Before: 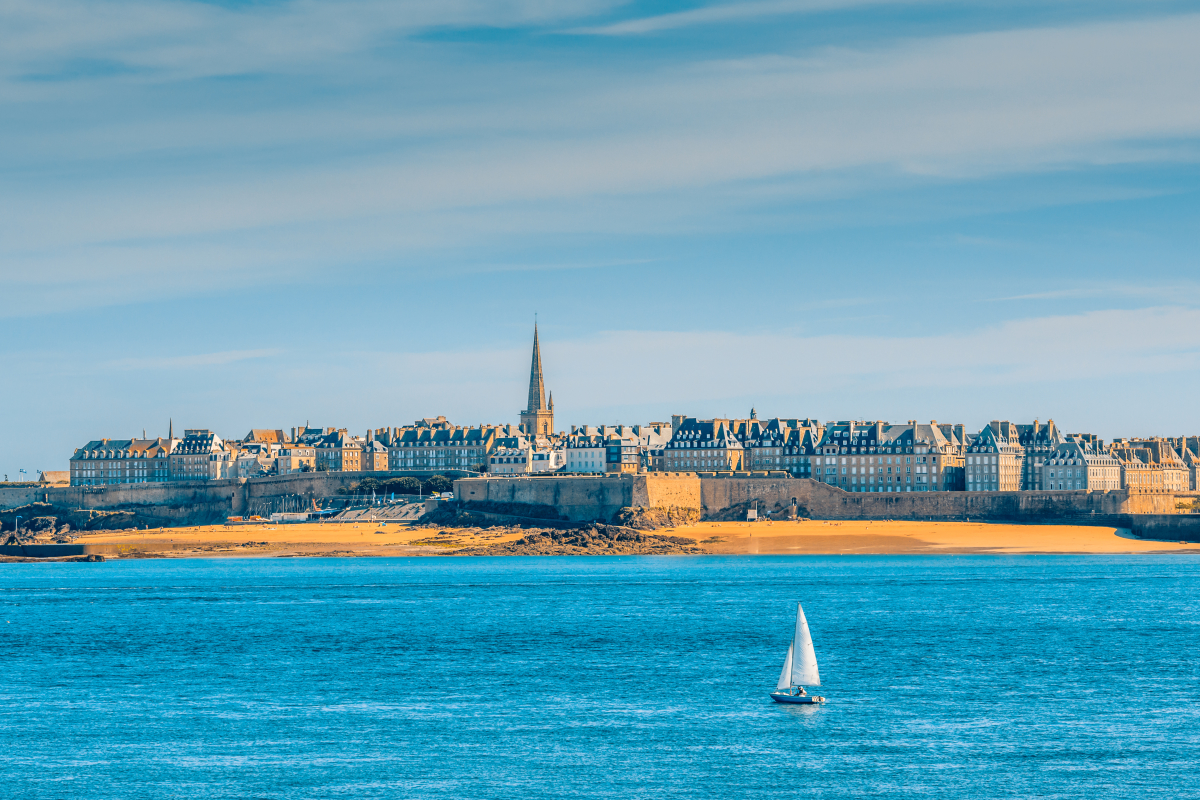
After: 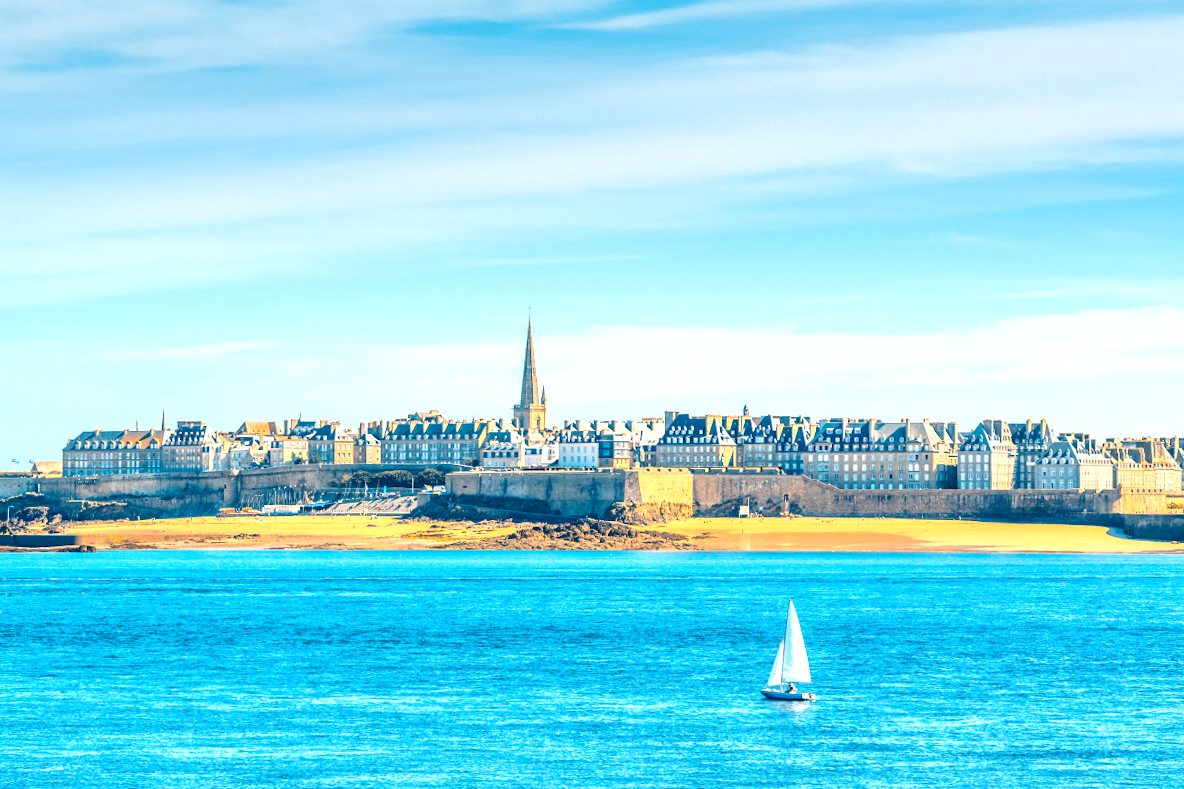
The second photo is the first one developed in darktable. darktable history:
exposure: exposure 1 EV, compensate highlight preservation false
crop and rotate: angle -0.5°
